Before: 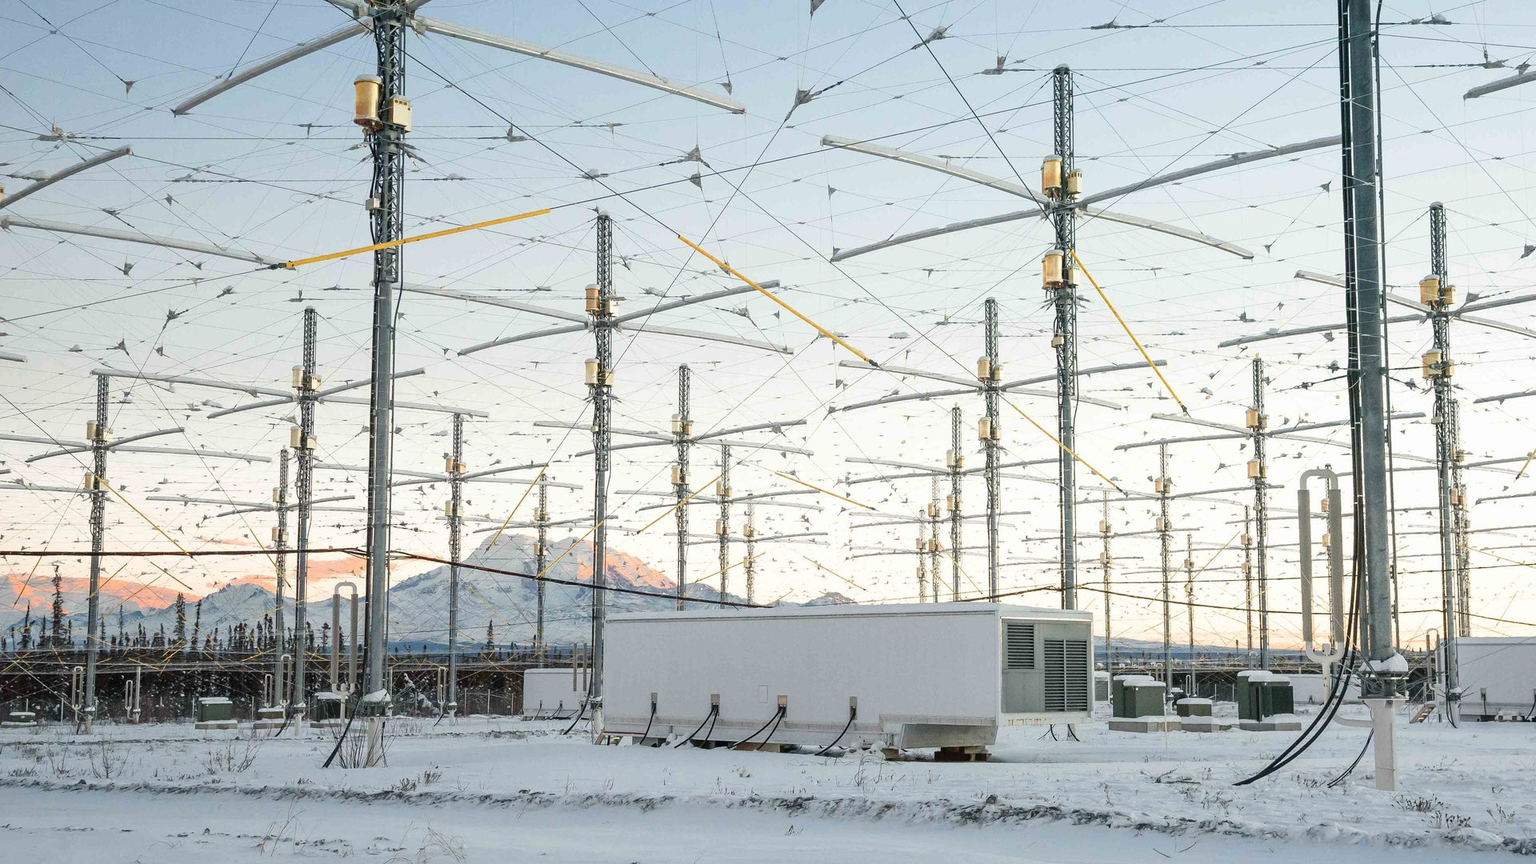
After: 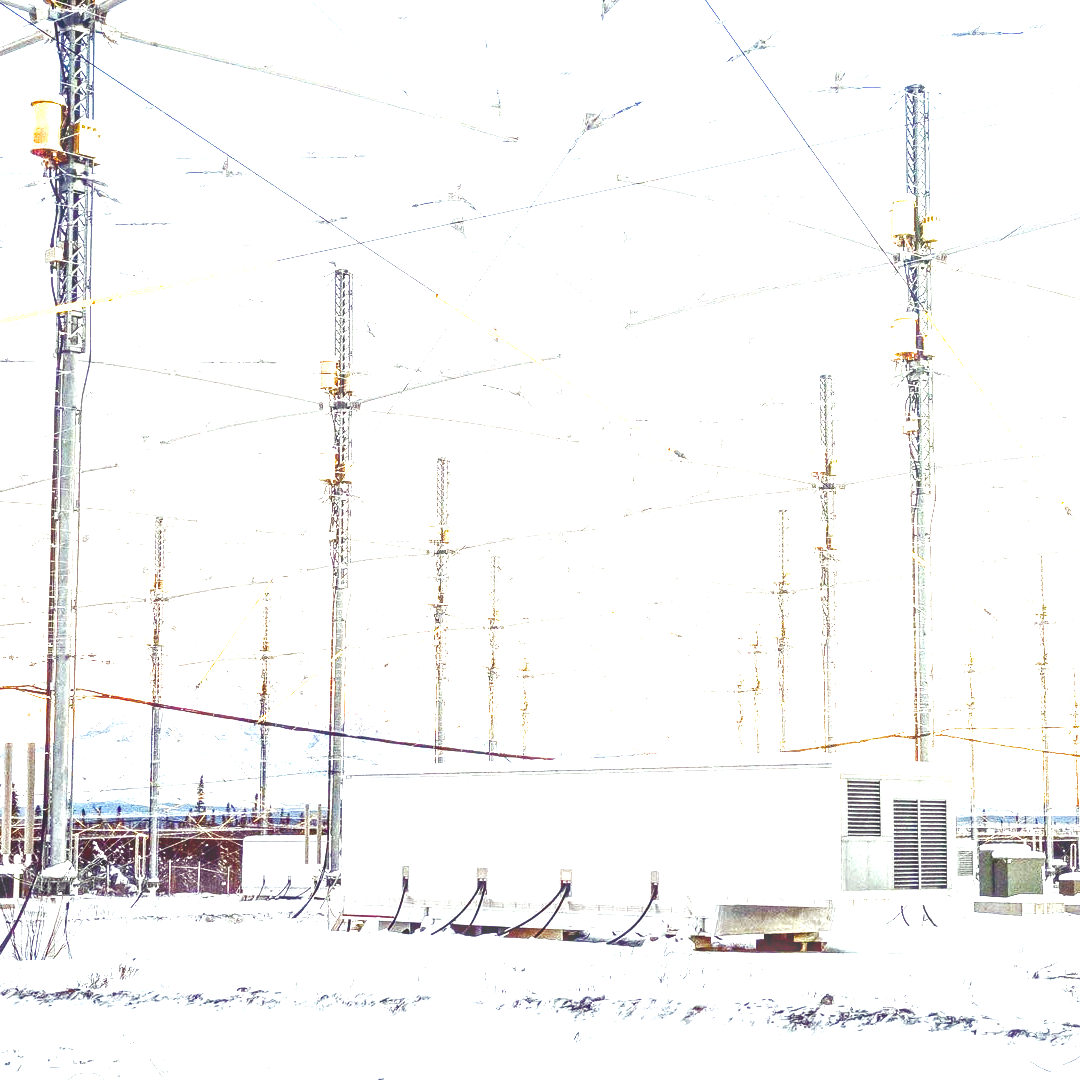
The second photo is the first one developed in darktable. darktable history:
crop: left 21.496%, right 22.254%
exposure: black level correction 0, exposure 1.45 EV, compensate exposure bias true, compensate highlight preservation false
contrast brightness saturation: brightness -0.52
white balance: red 0.967, blue 1.049
tone curve: curves: ch0 [(0, 0) (0.003, 0.004) (0.011, 0.015) (0.025, 0.033) (0.044, 0.059) (0.069, 0.092) (0.1, 0.132) (0.136, 0.18) (0.177, 0.235) (0.224, 0.297) (0.277, 0.366) (0.335, 0.44) (0.399, 0.52) (0.468, 0.594) (0.543, 0.661) (0.623, 0.727) (0.709, 0.79) (0.801, 0.86) (0.898, 0.928) (1, 1)], preserve colors none
local contrast: on, module defaults
color balance rgb: shadows lift › luminance -21.66%, shadows lift › chroma 8.98%, shadows lift › hue 283.37°, power › chroma 1.55%, power › hue 25.59°, highlights gain › luminance 6.08%, highlights gain › chroma 2.55%, highlights gain › hue 90°, global offset › luminance -0.87%, perceptual saturation grading › global saturation 27.49%, perceptual saturation grading › highlights -28.39%, perceptual saturation grading › mid-tones 15.22%, perceptual saturation grading › shadows 33.98%, perceptual brilliance grading › highlights 10%, perceptual brilliance grading › mid-tones 5%
